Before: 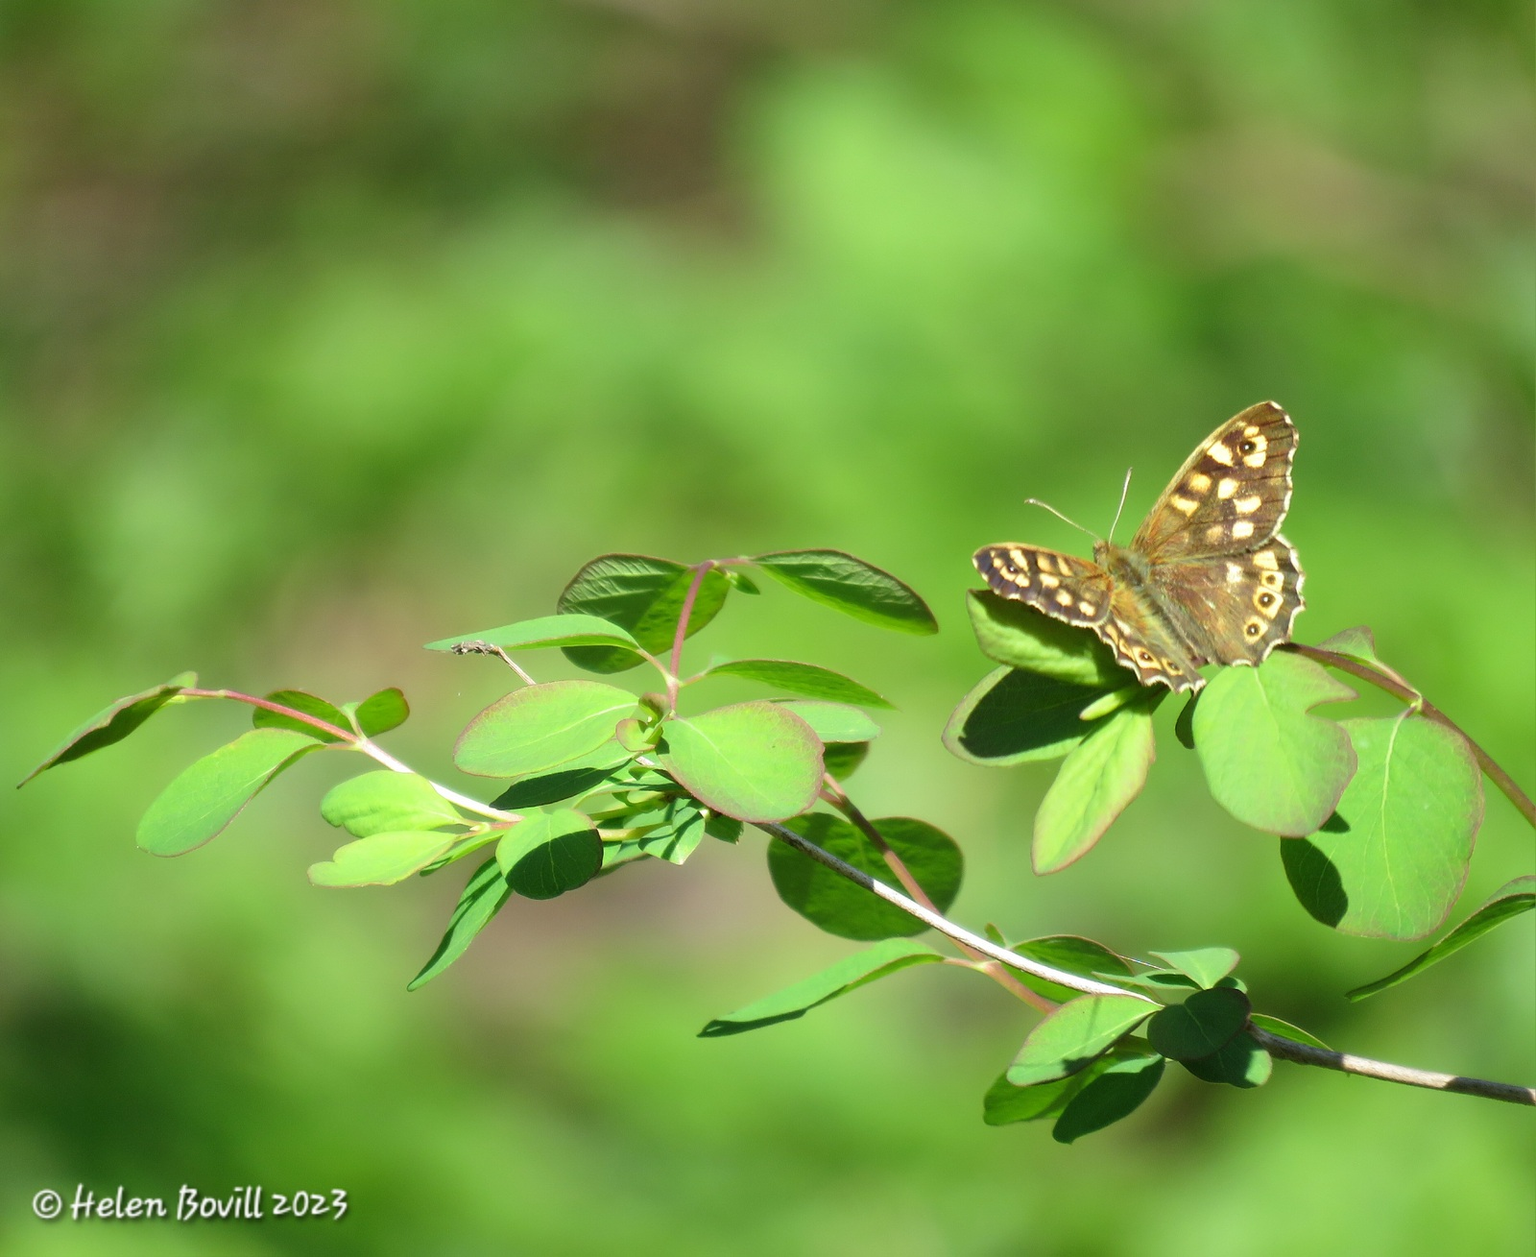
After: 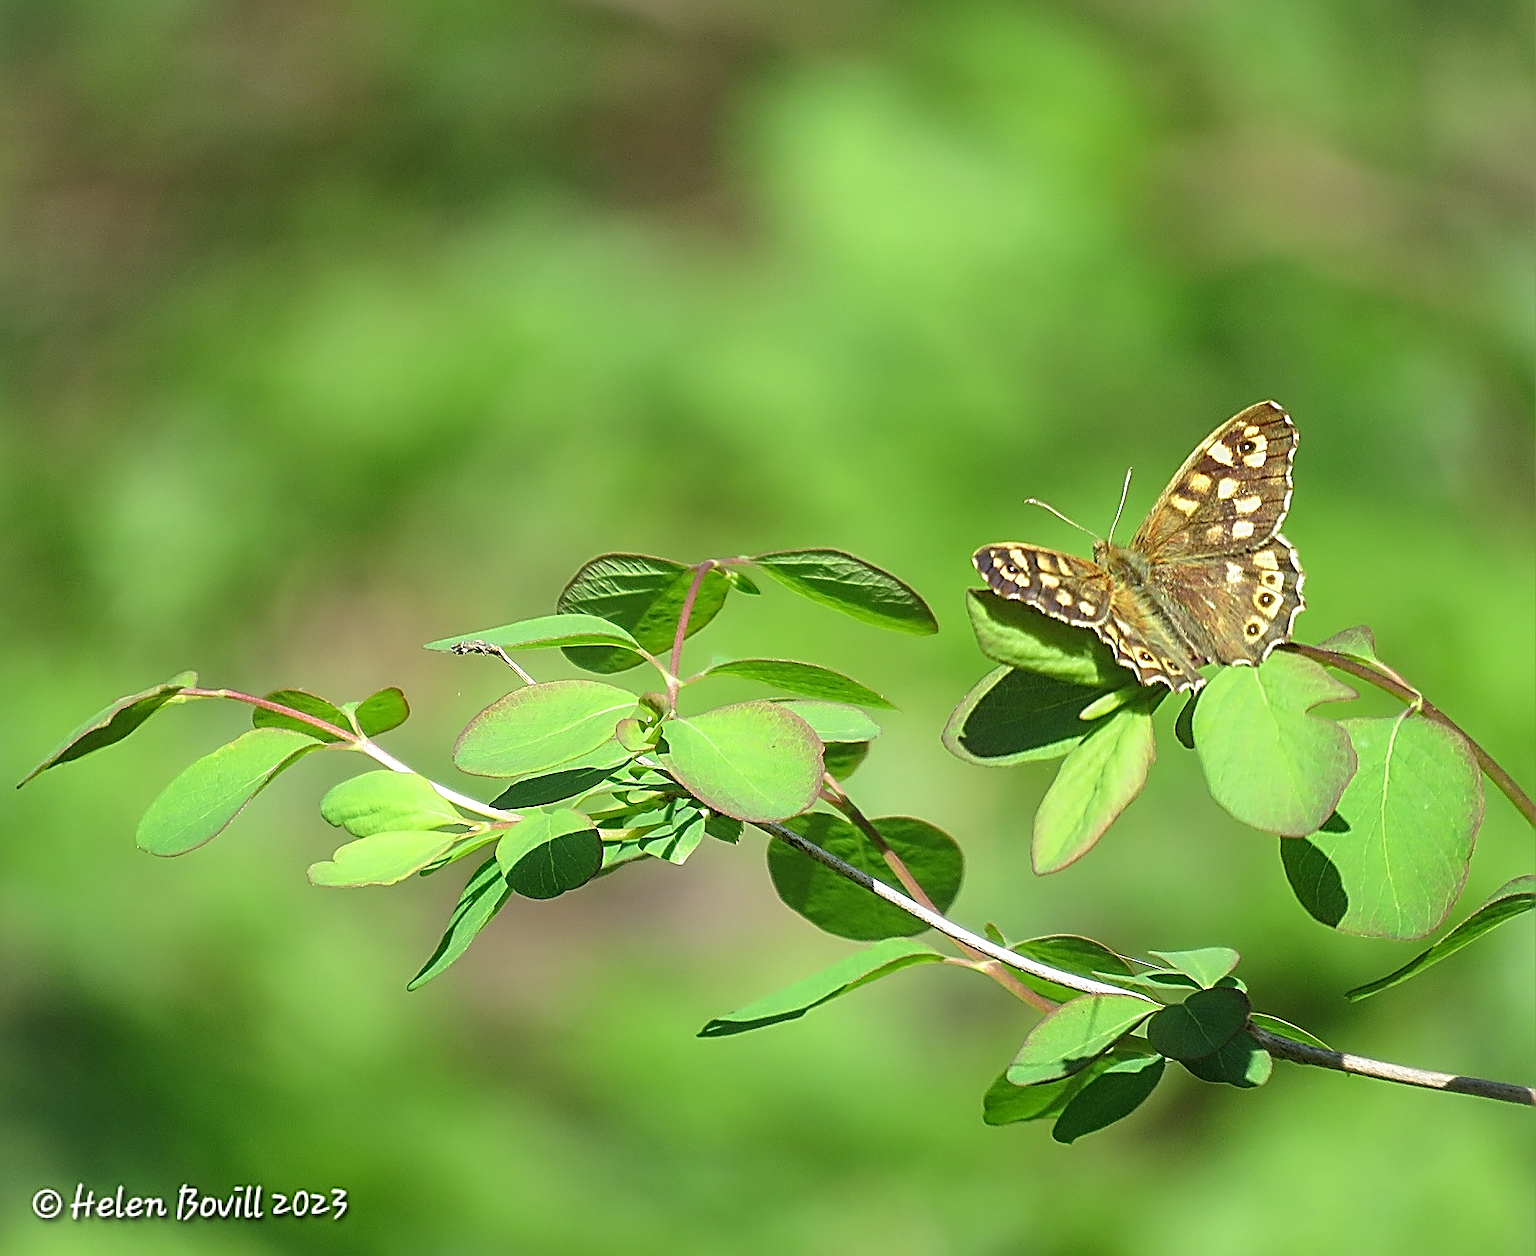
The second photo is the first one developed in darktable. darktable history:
sharpen: amount 2
vignetting: fall-off start 100%, brightness 0.05, saturation 0
local contrast: detail 110%
